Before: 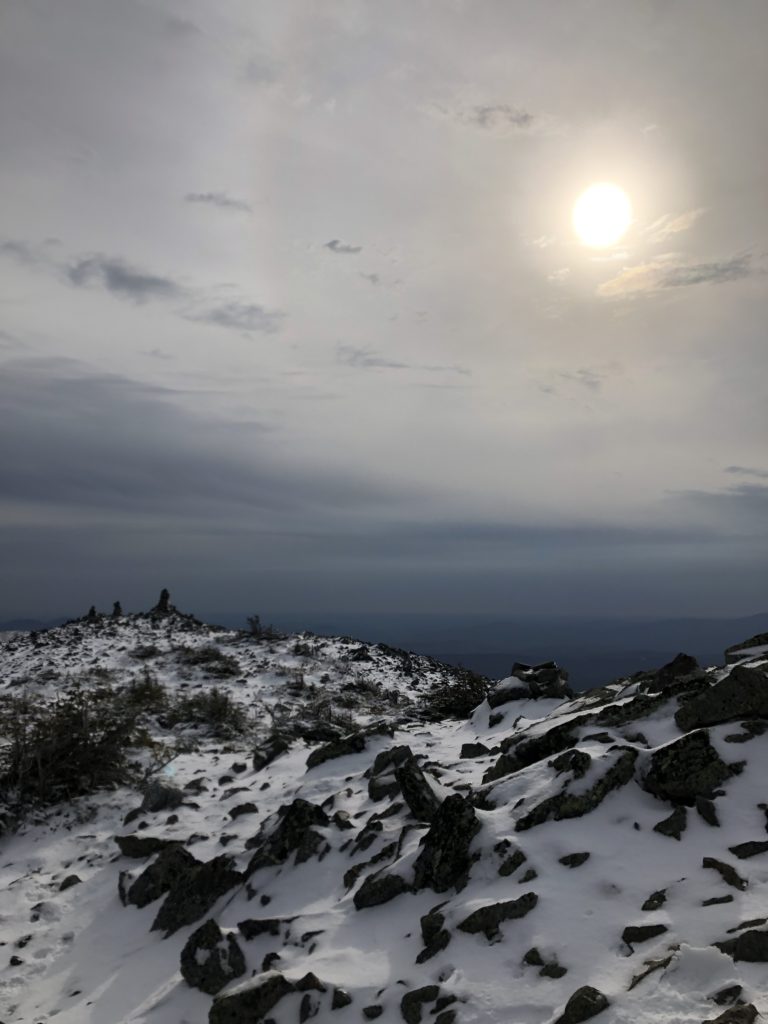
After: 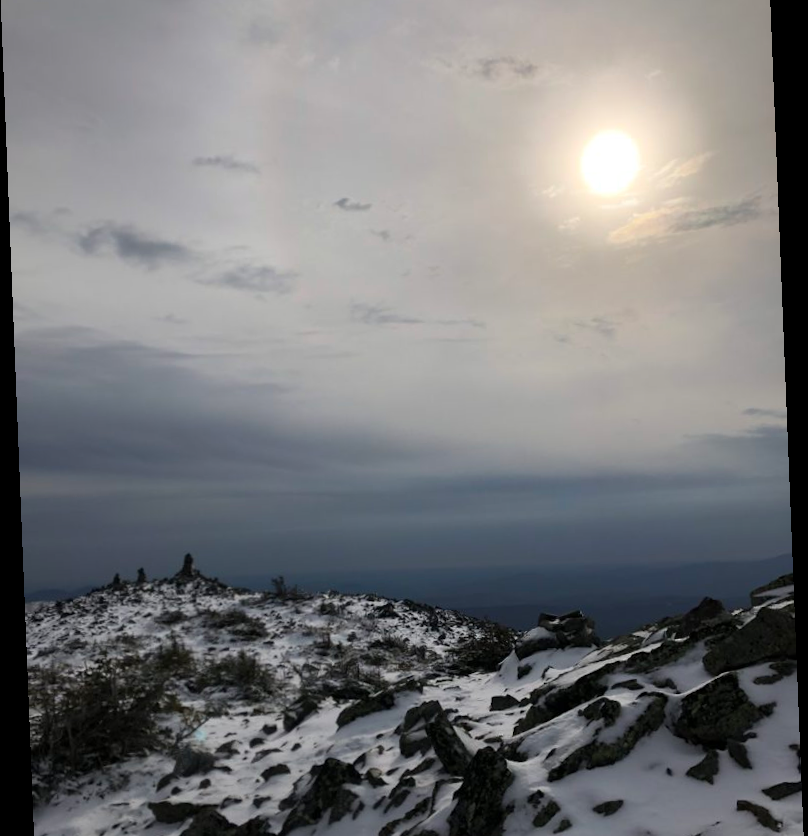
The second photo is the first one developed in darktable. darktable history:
rotate and perspective: rotation -2.29°, automatic cropping off
crop and rotate: top 5.667%, bottom 14.937%
